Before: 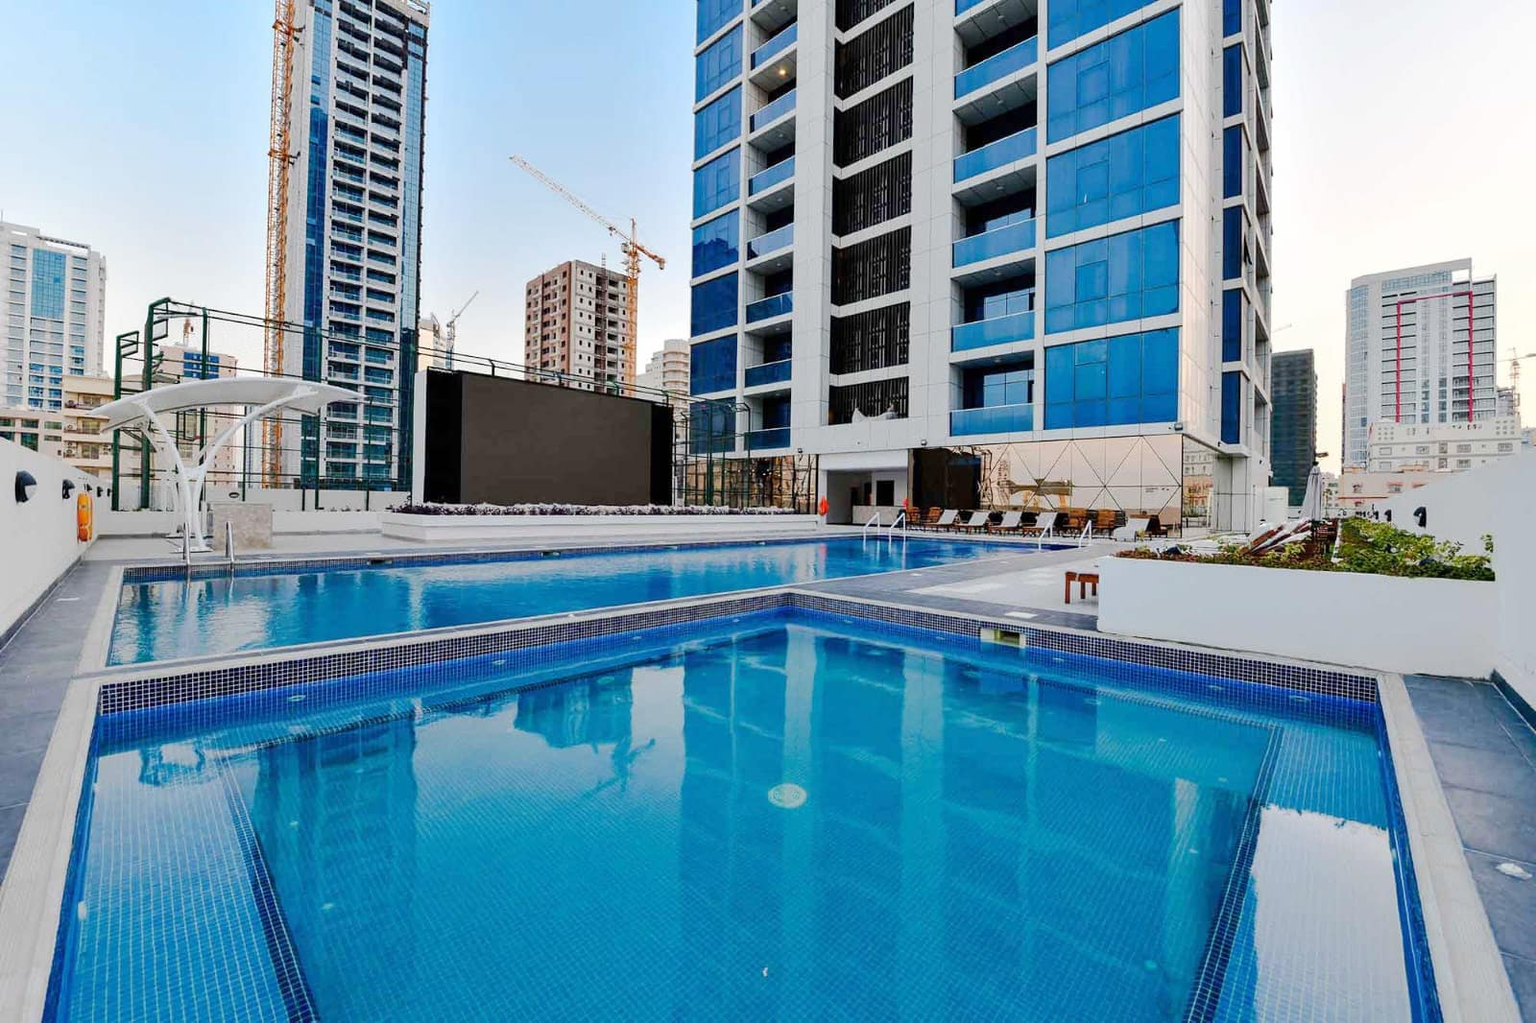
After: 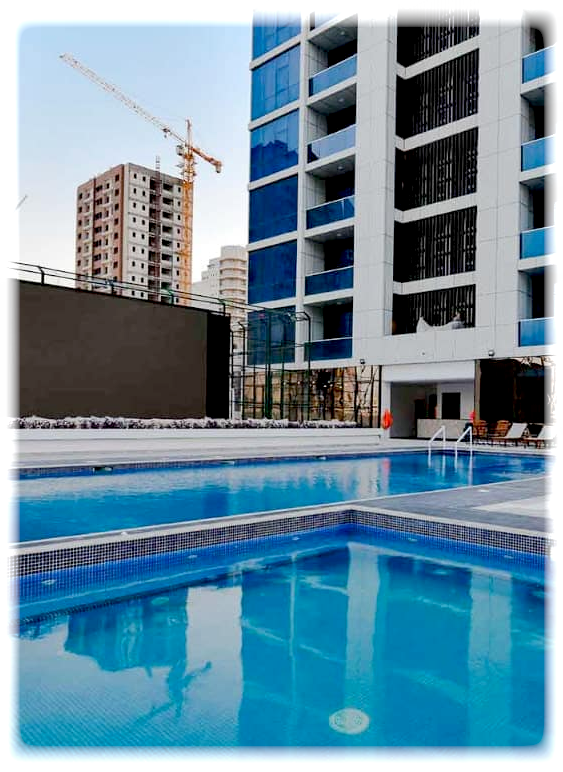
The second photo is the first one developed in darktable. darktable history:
exposure: black level correction 0.009, exposure 0.014 EV, compensate highlight preservation false
vignetting: fall-off start 93%, fall-off radius 5%, brightness 1, saturation -0.49, automatic ratio true, width/height ratio 1.332, shape 0.04, unbound false
crop and rotate: left 29.476%, top 10.214%, right 35.32%, bottom 17.333%
